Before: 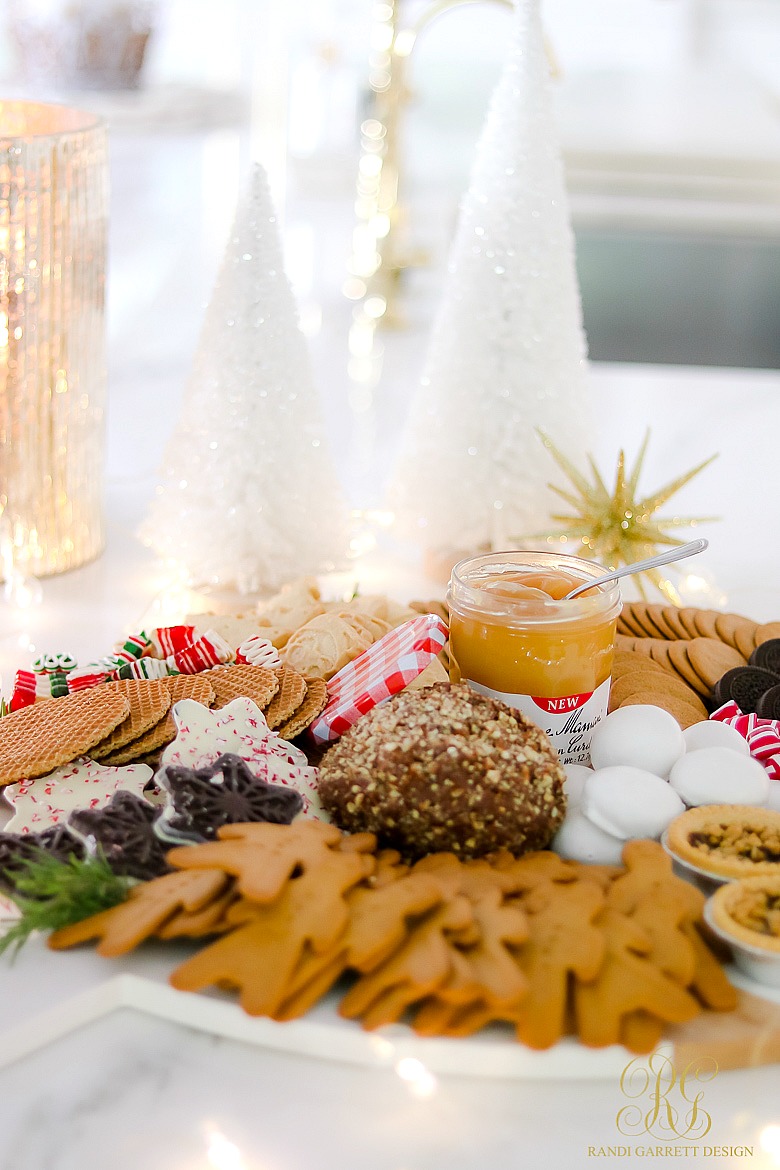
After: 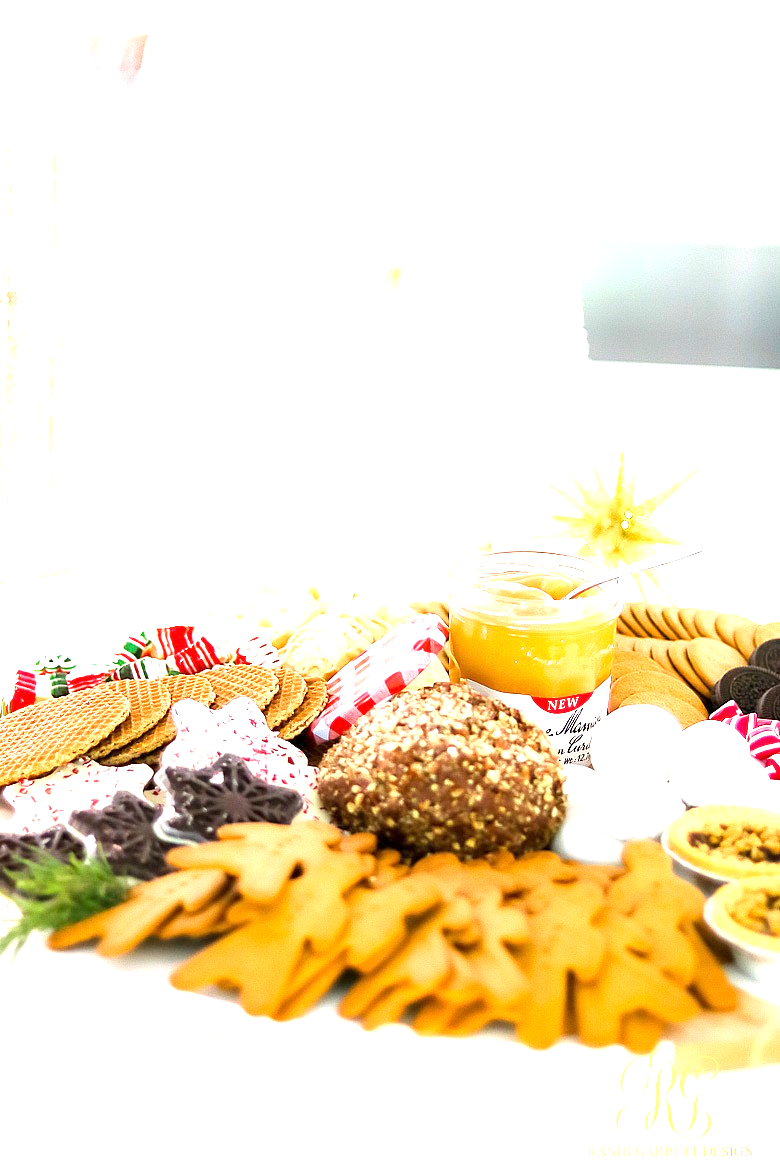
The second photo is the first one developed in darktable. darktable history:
exposure: exposure 1.524 EV, compensate exposure bias true, compensate highlight preservation false
